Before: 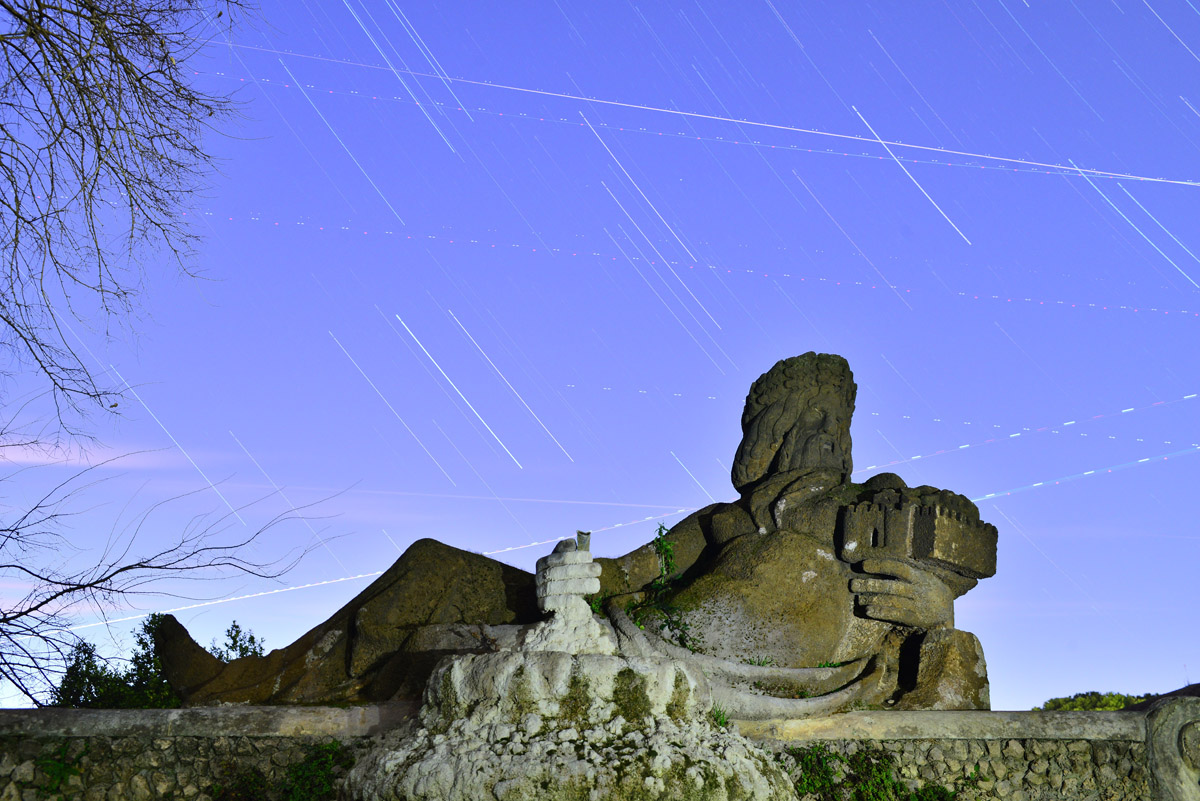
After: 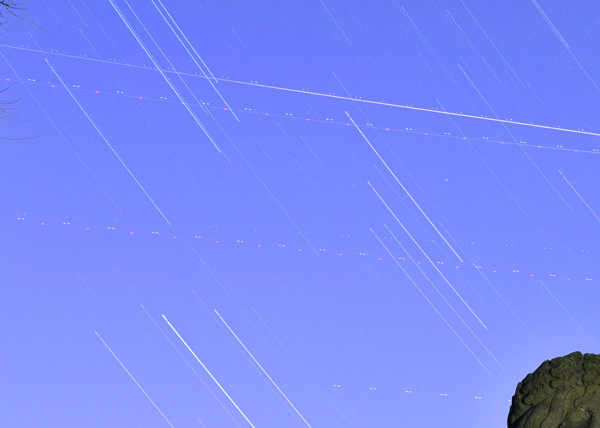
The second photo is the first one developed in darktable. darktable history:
tone equalizer: on, module defaults
crop: left 19.556%, right 30.401%, bottom 46.458%
